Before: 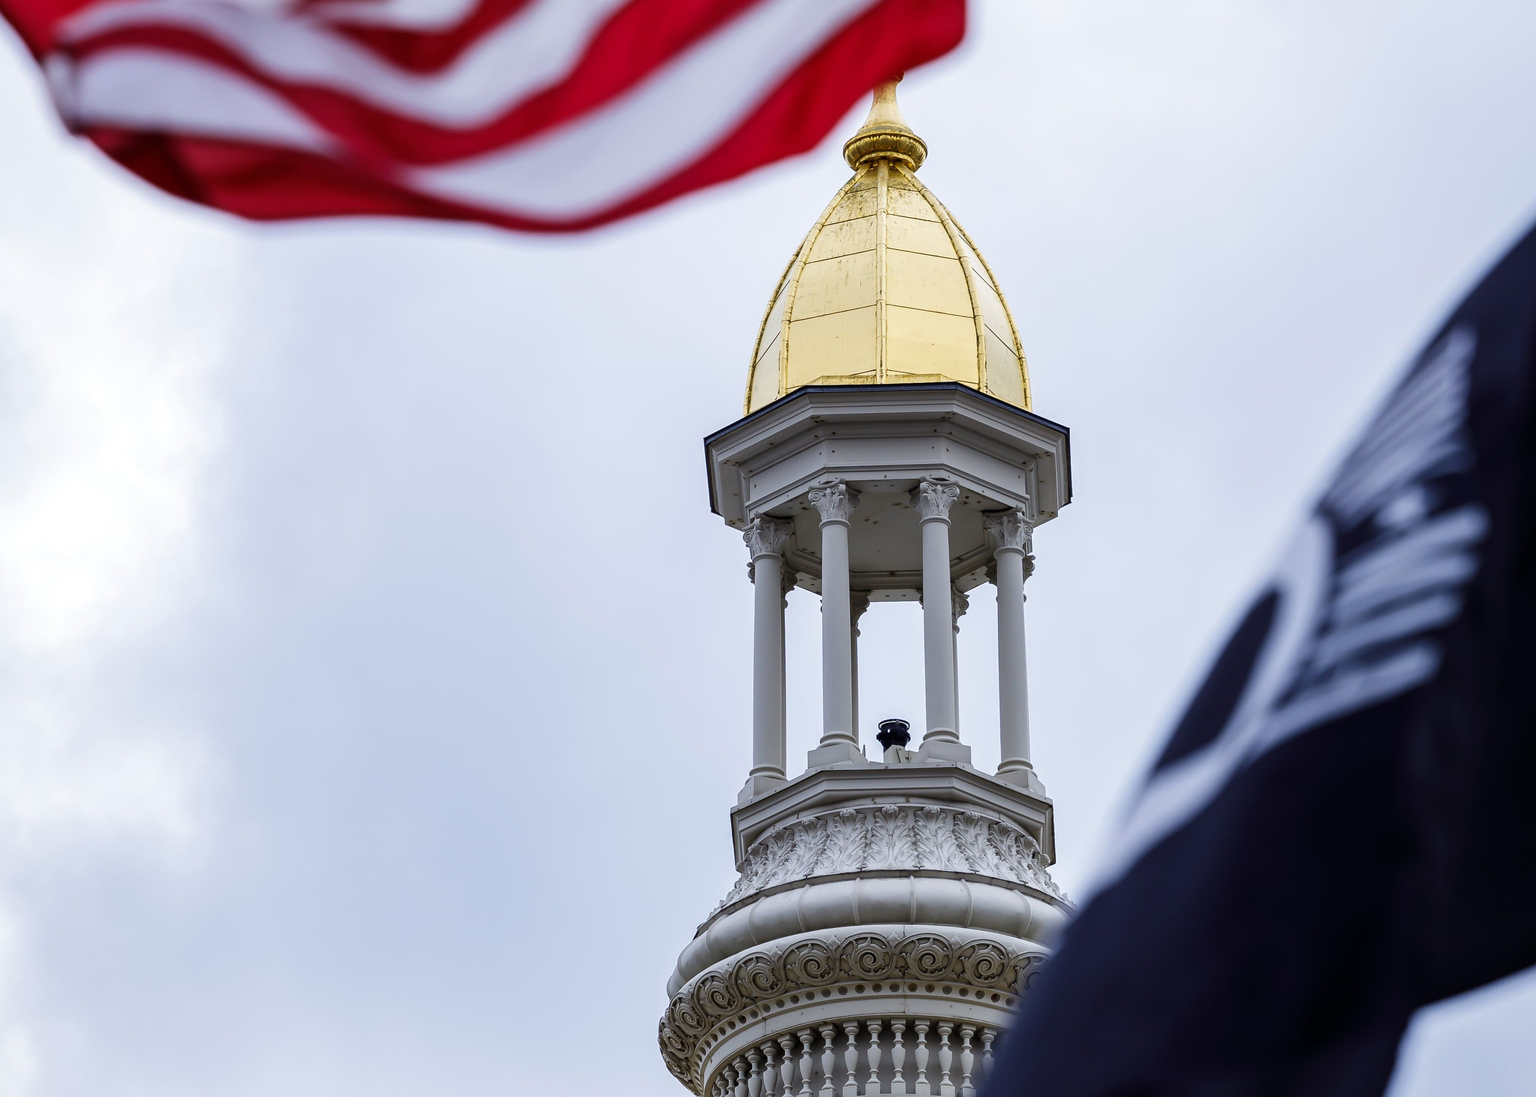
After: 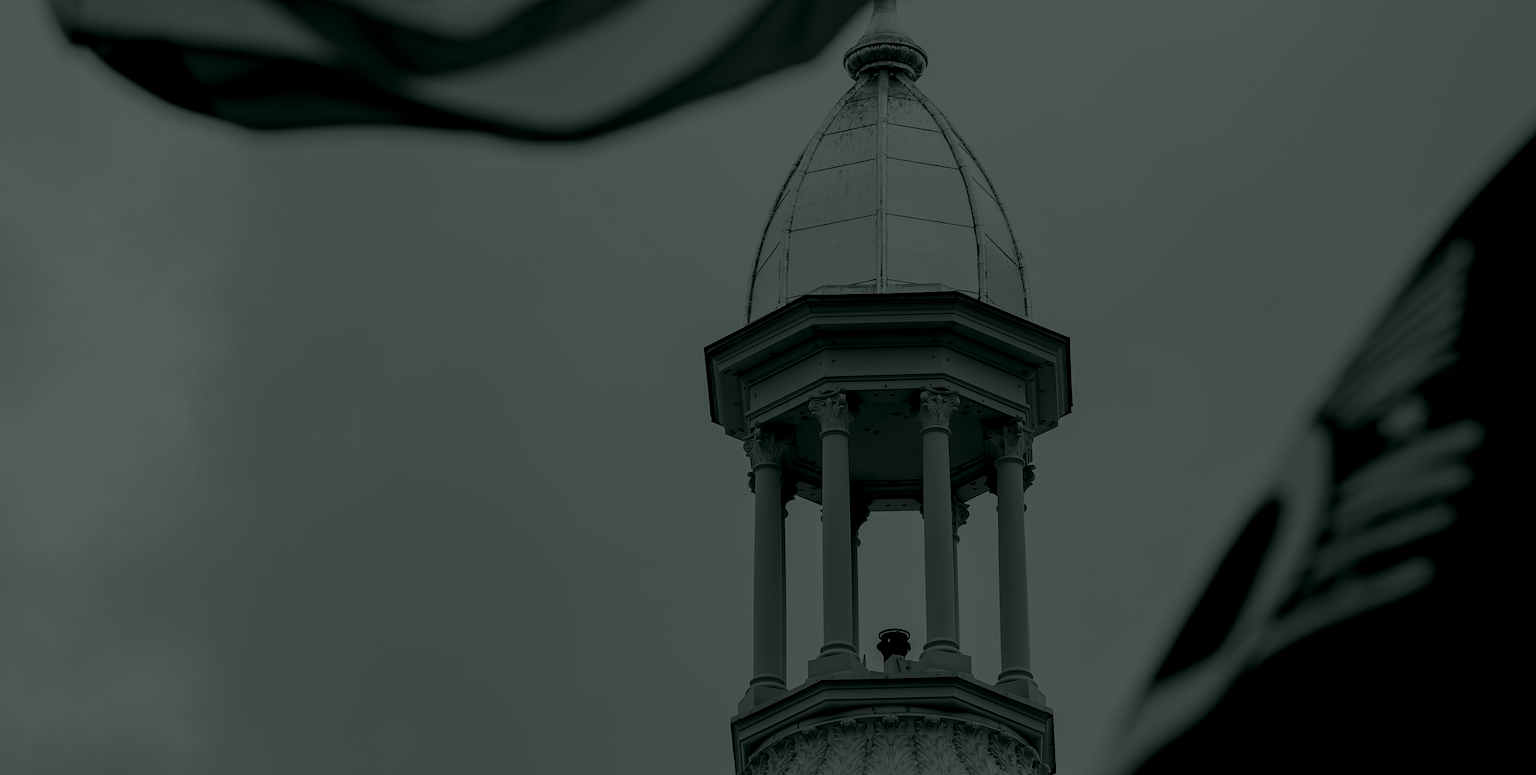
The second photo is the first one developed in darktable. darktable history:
crop and rotate: top 8.293%, bottom 20.996%
colorize: hue 90°, saturation 19%, lightness 1.59%, version 1
